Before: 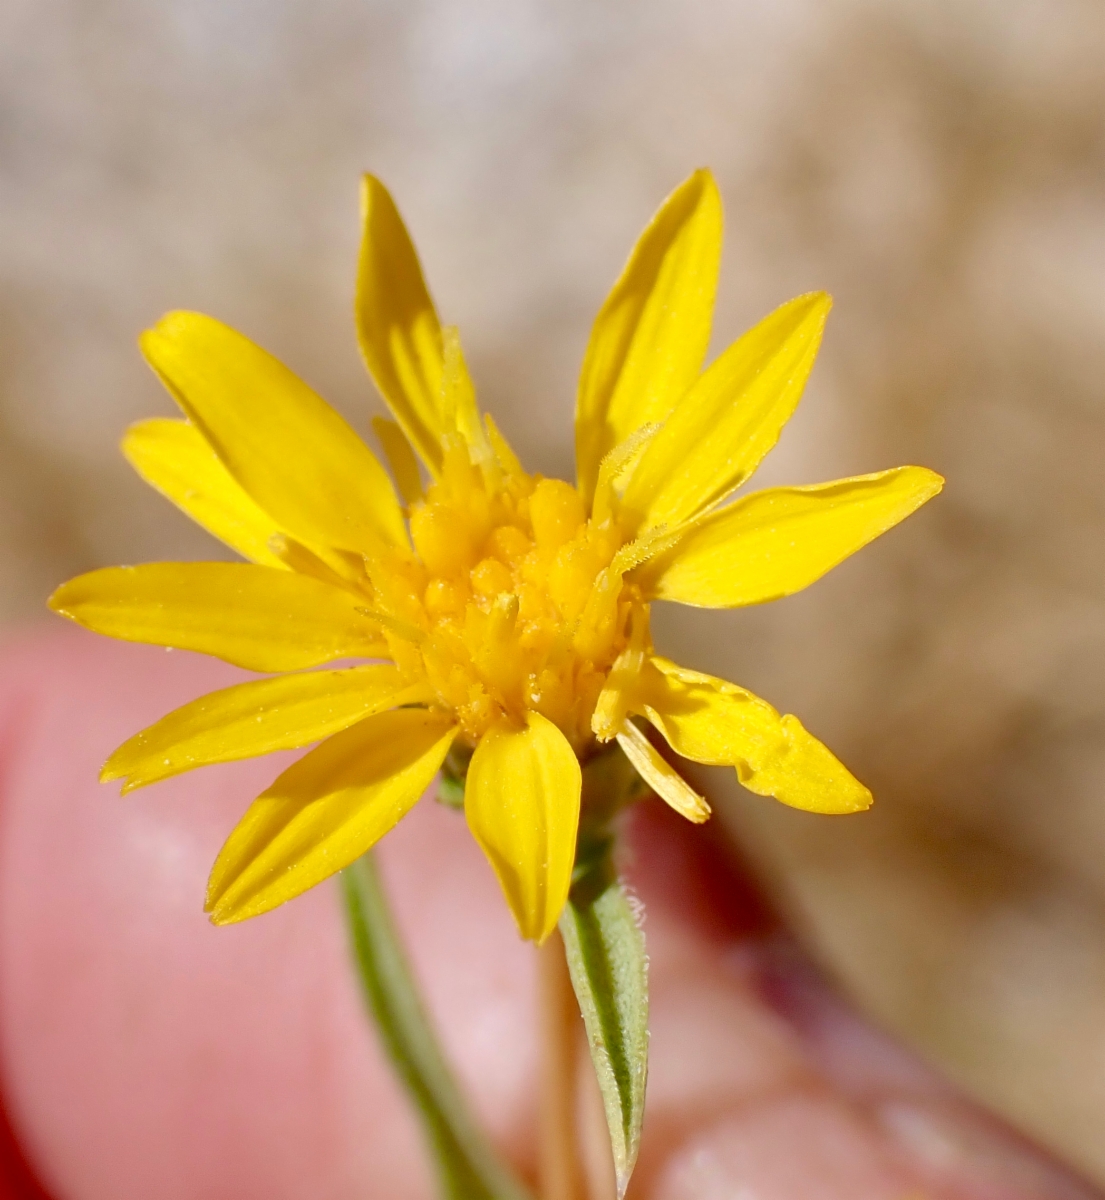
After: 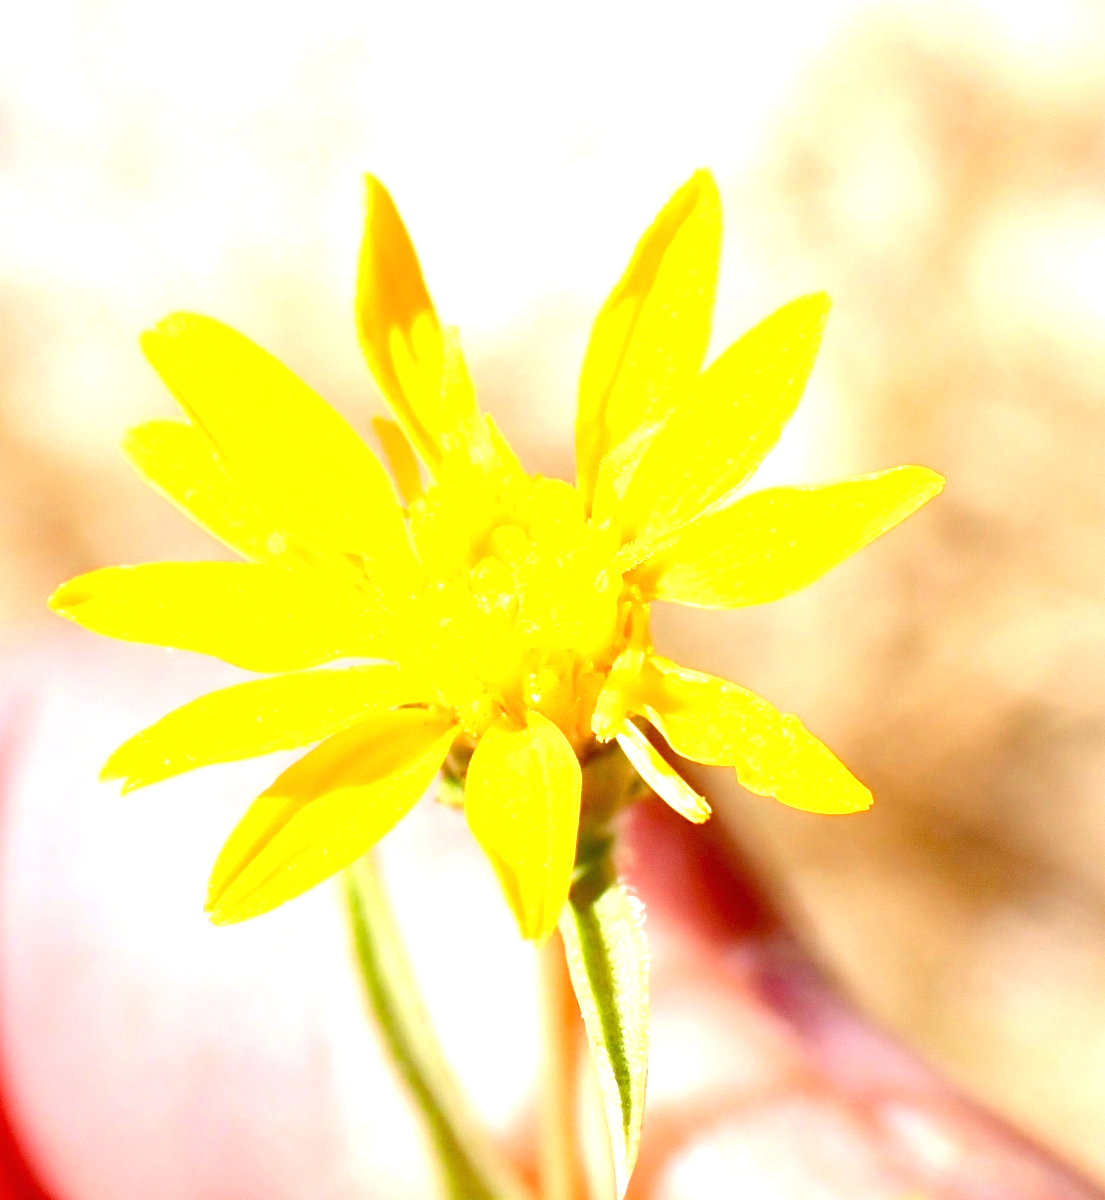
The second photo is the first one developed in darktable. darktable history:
exposure: black level correction 0, exposure 1.621 EV, compensate highlight preservation false
